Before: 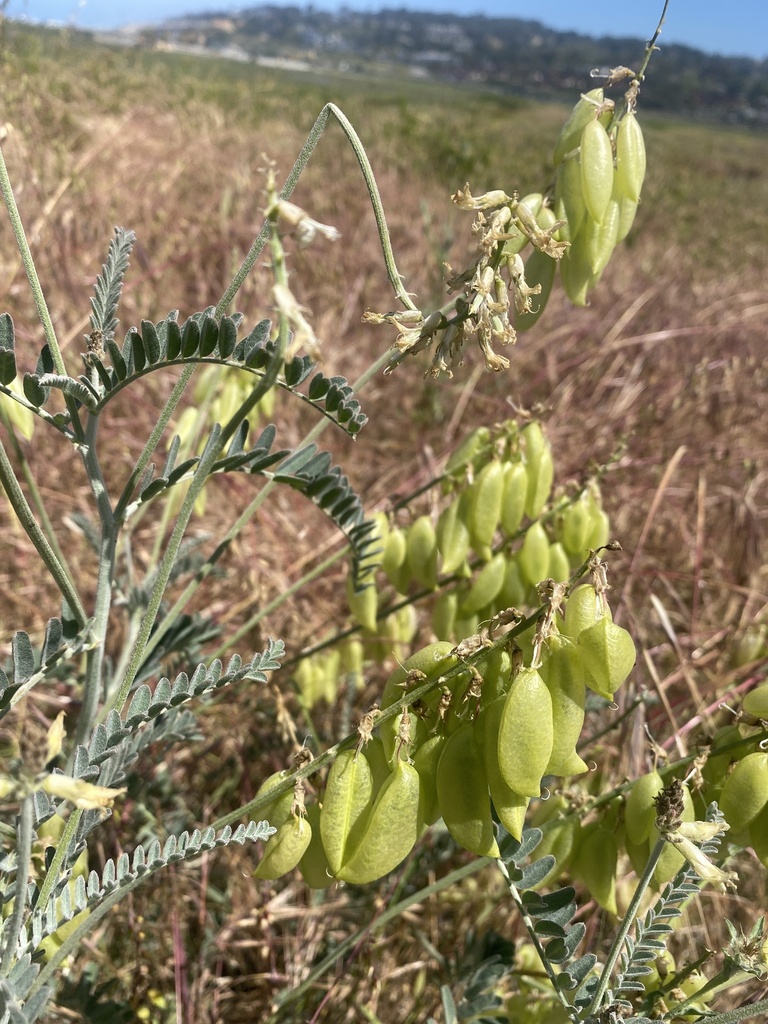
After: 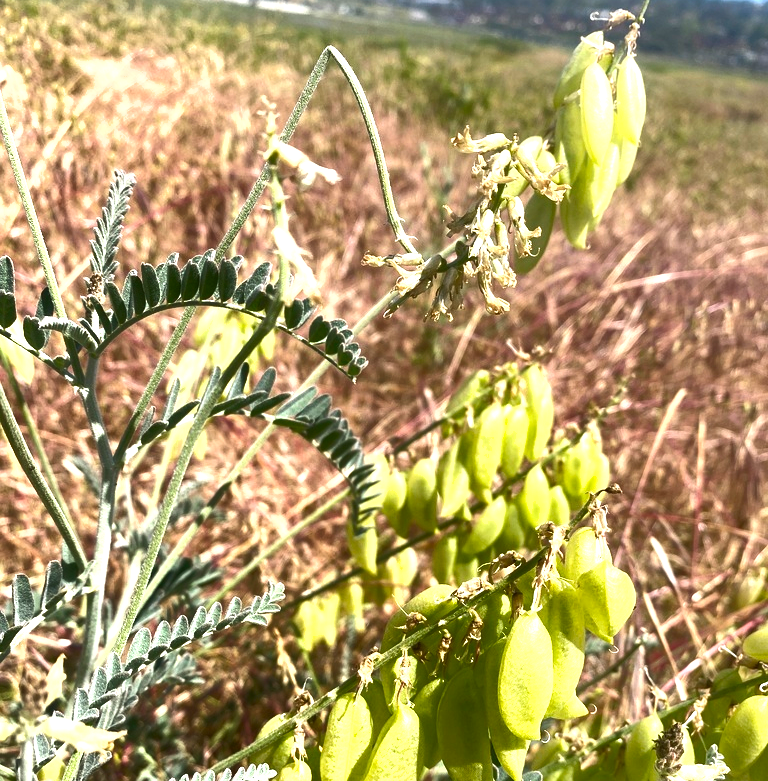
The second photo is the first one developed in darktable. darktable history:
crop: top 5.61%, bottom 18.081%
shadows and highlights: radius 171.74, shadows 26.92, white point adjustment 3.19, highlights -68.01, soften with gaussian
exposure: black level correction 0, exposure 1.106 EV, compensate exposure bias true, compensate highlight preservation false
